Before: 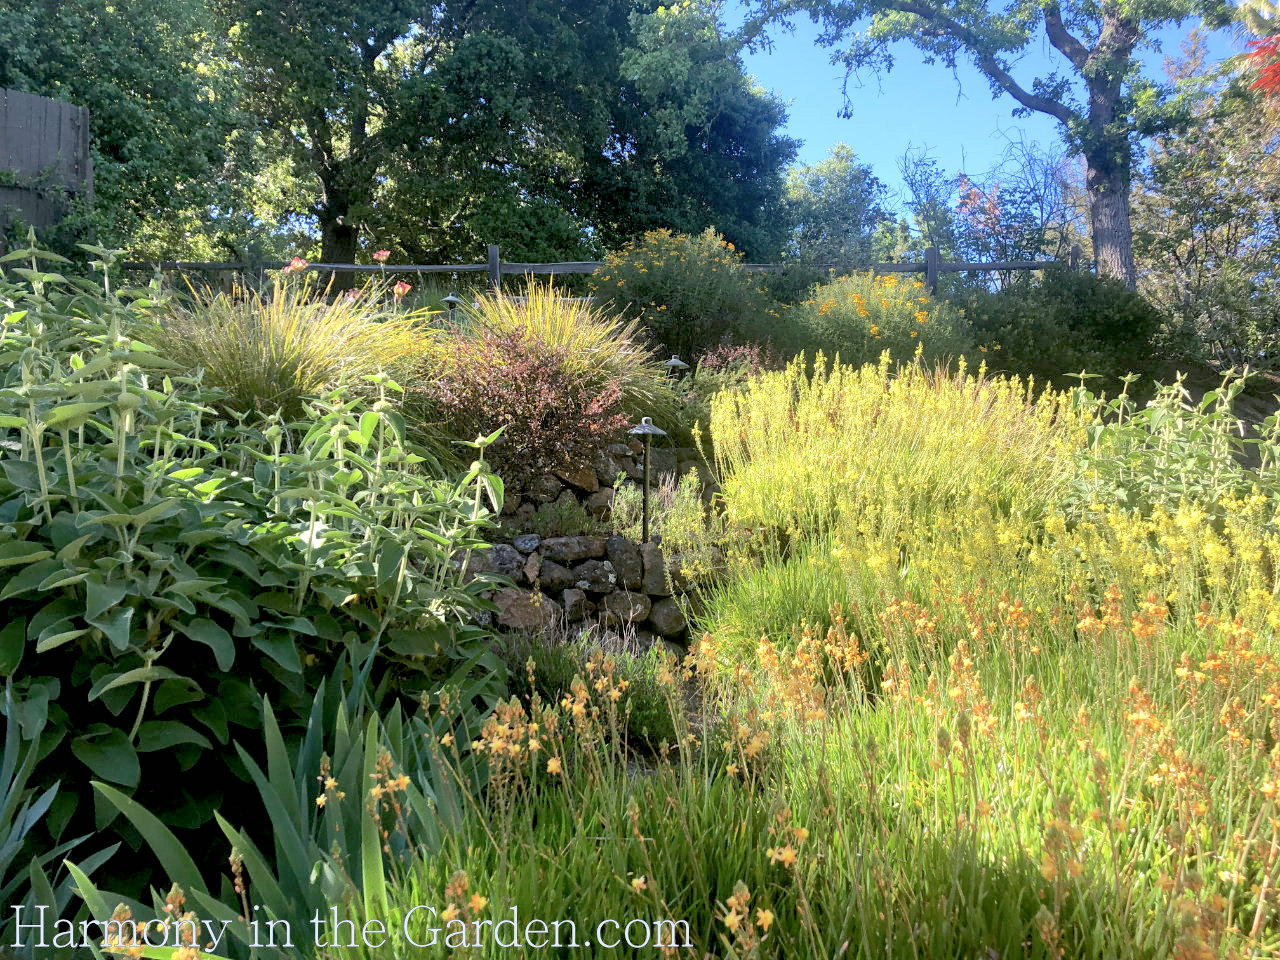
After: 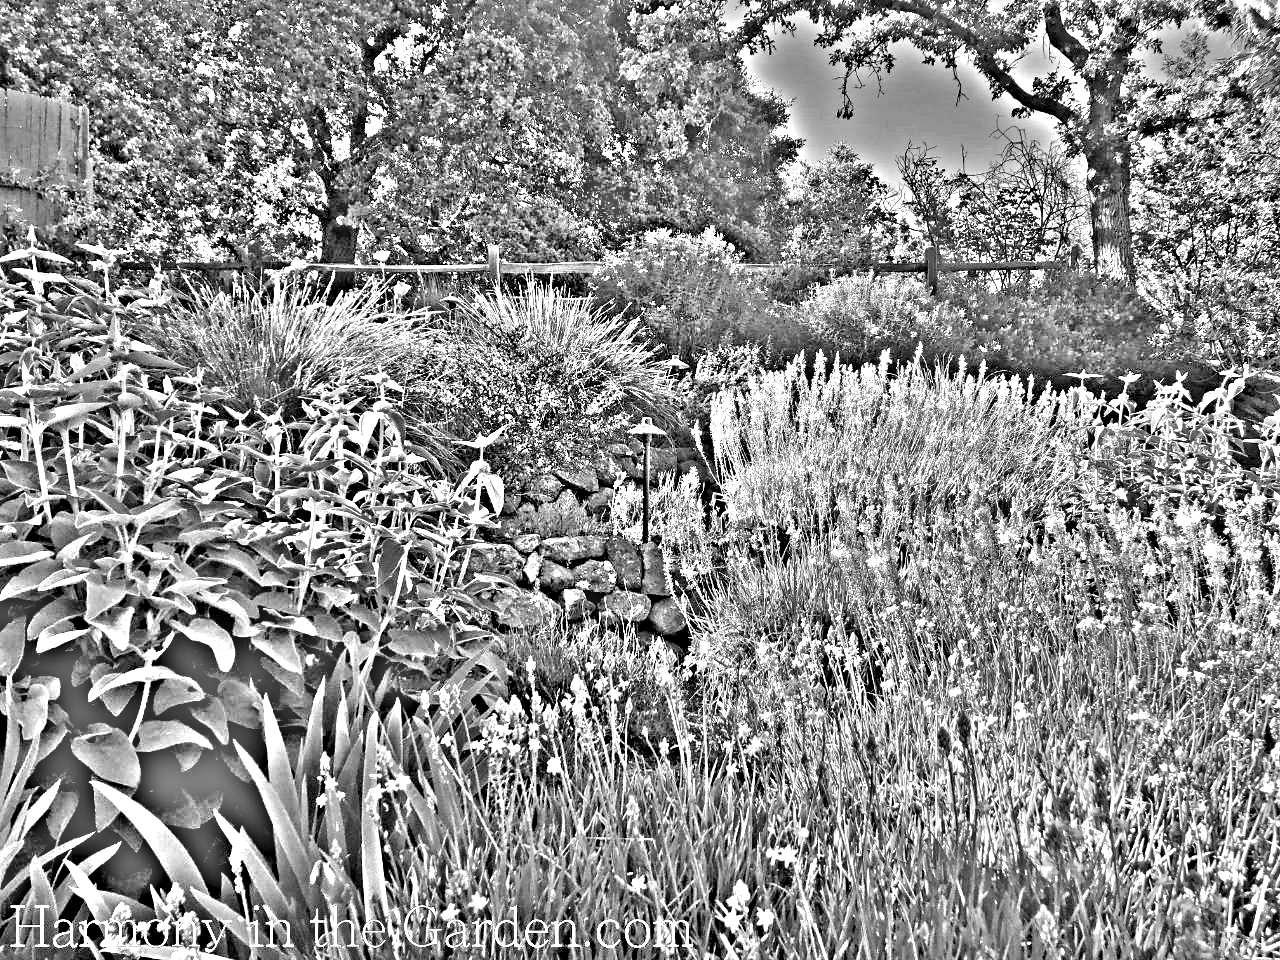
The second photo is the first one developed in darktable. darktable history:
color calibration: illuminant as shot in camera, x 0.358, y 0.373, temperature 4628.91 K
color balance rgb: linear chroma grading › global chroma 25%, perceptual saturation grading › global saturation 45%, perceptual saturation grading › highlights -50%, perceptual saturation grading › shadows 30%, perceptual brilliance grading › global brilliance 18%, global vibrance 40%
local contrast: mode bilateral grid, contrast 20, coarseness 50, detail 120%, midtone range 0.2
exposure: exposure 0.636 EV, compensate highlight preservation false
highpass: on, module defaults
